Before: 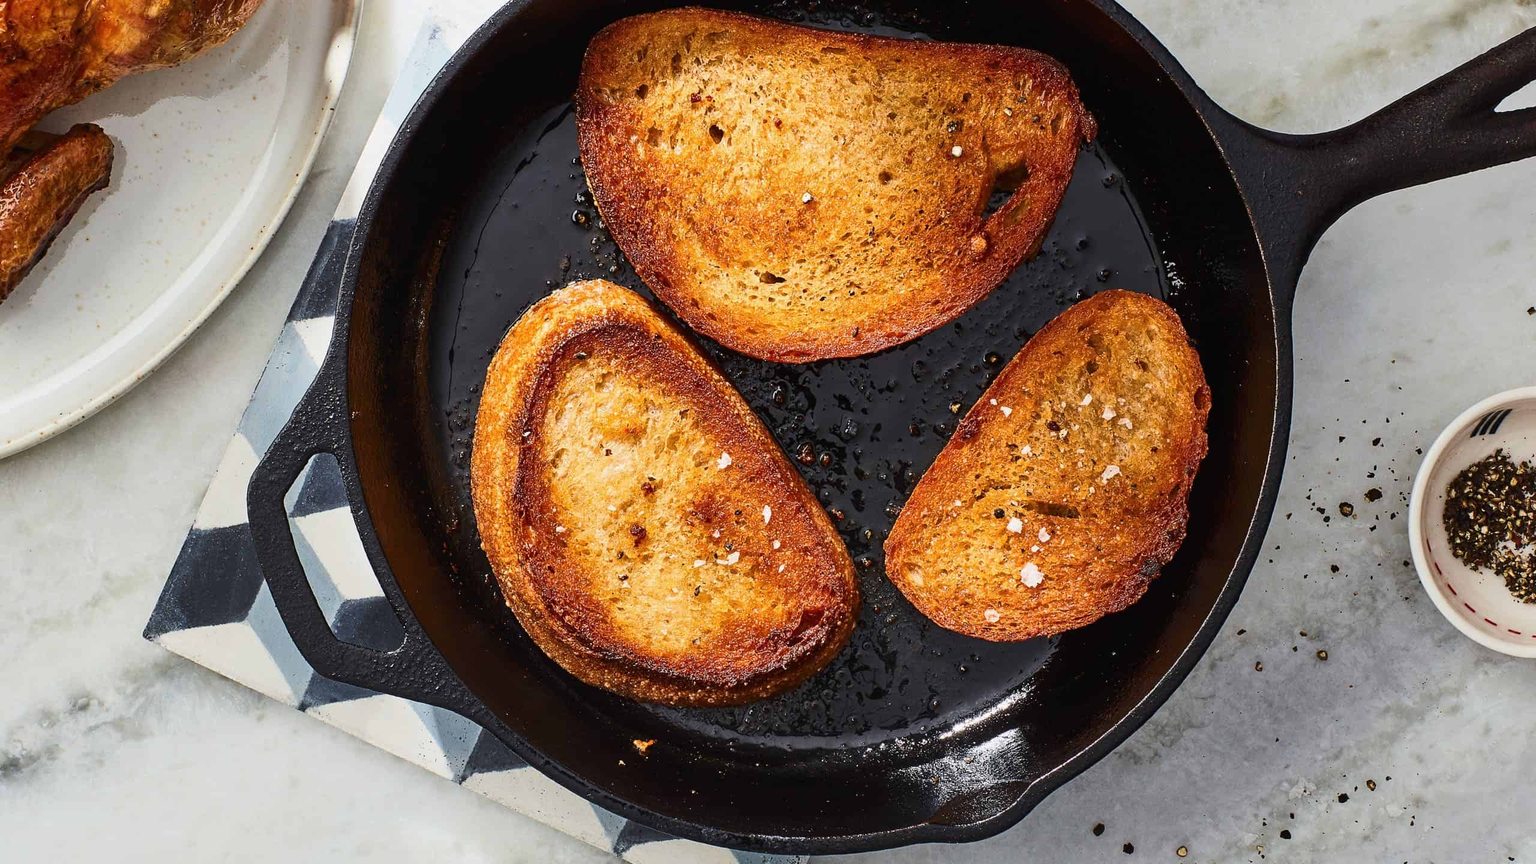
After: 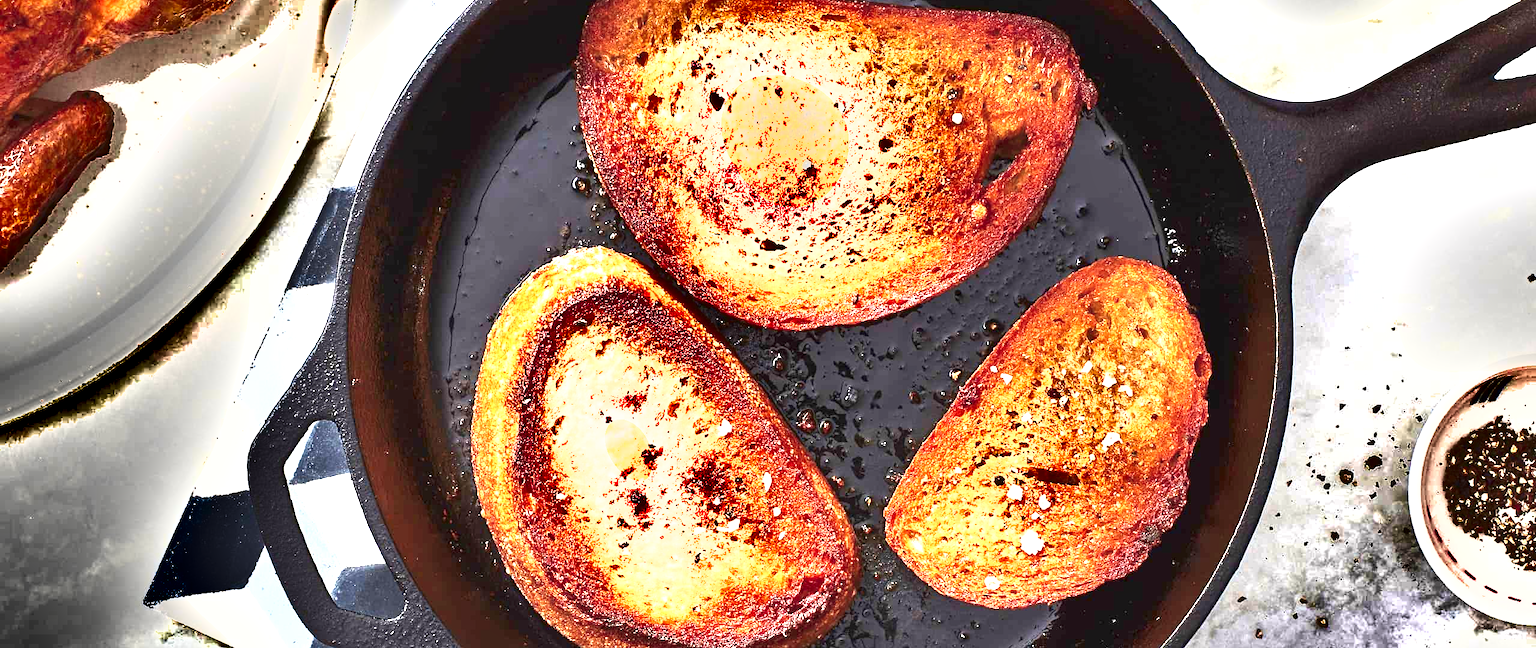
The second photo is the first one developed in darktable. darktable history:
tone curve: curves: ch1 [(0, 0) (0.214, 0.291) (0.372, 0.44) (0.463, 0.476) (0.498, 0.502) (0.521, 0.531) (1, 1)]; ch2 [(0, 0) (0.456, 0.447) (0.5, 0.5) (0.547, 0.557) (0.592, 0.57) (0.631, 0.602) (1, 1)], color space Lab, independent channels, preserve colors none
crop: top 3.857%, bottom 21.132%
shadows and highlights: shadows 24.5, highlights -78.15, soften with gaussian
exposure: black level correction 0, exposure 1.625 EV, compensate exposure bias true, compensate highlight preservation false
